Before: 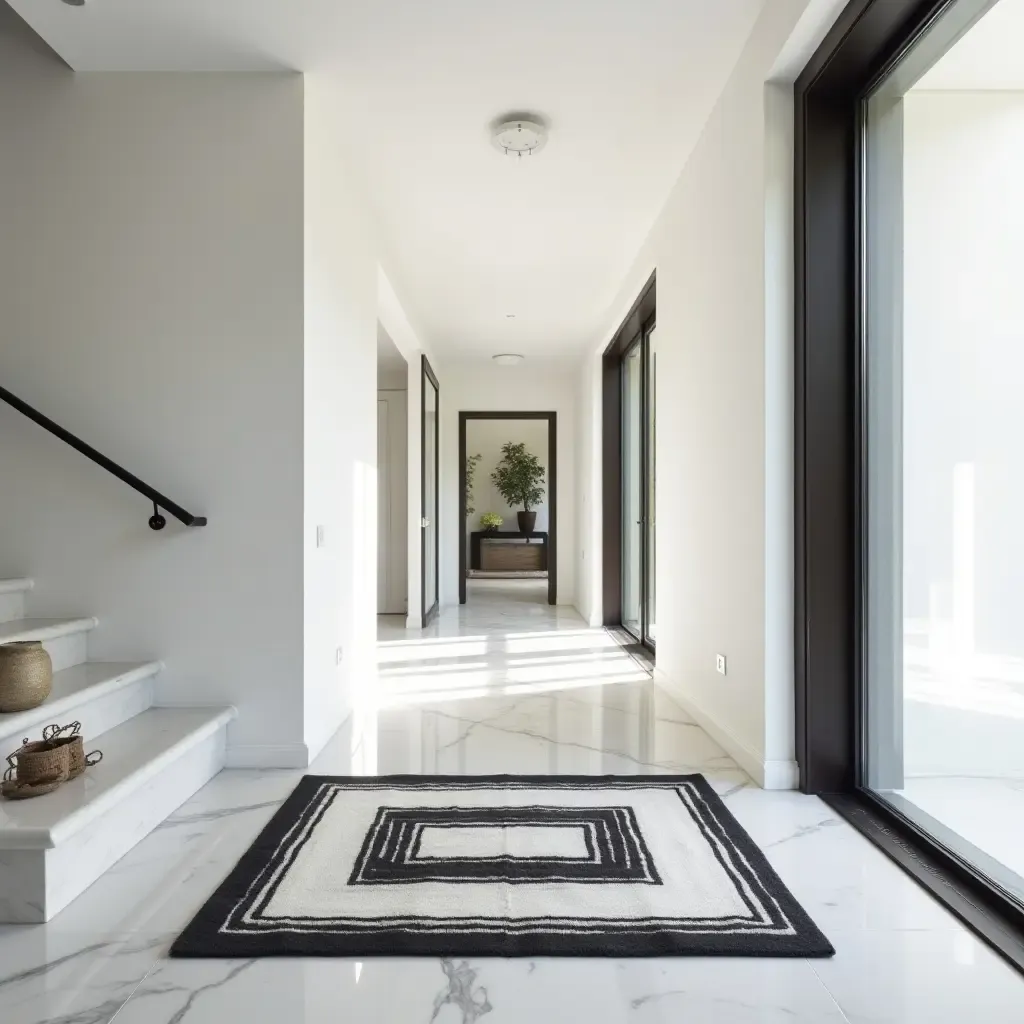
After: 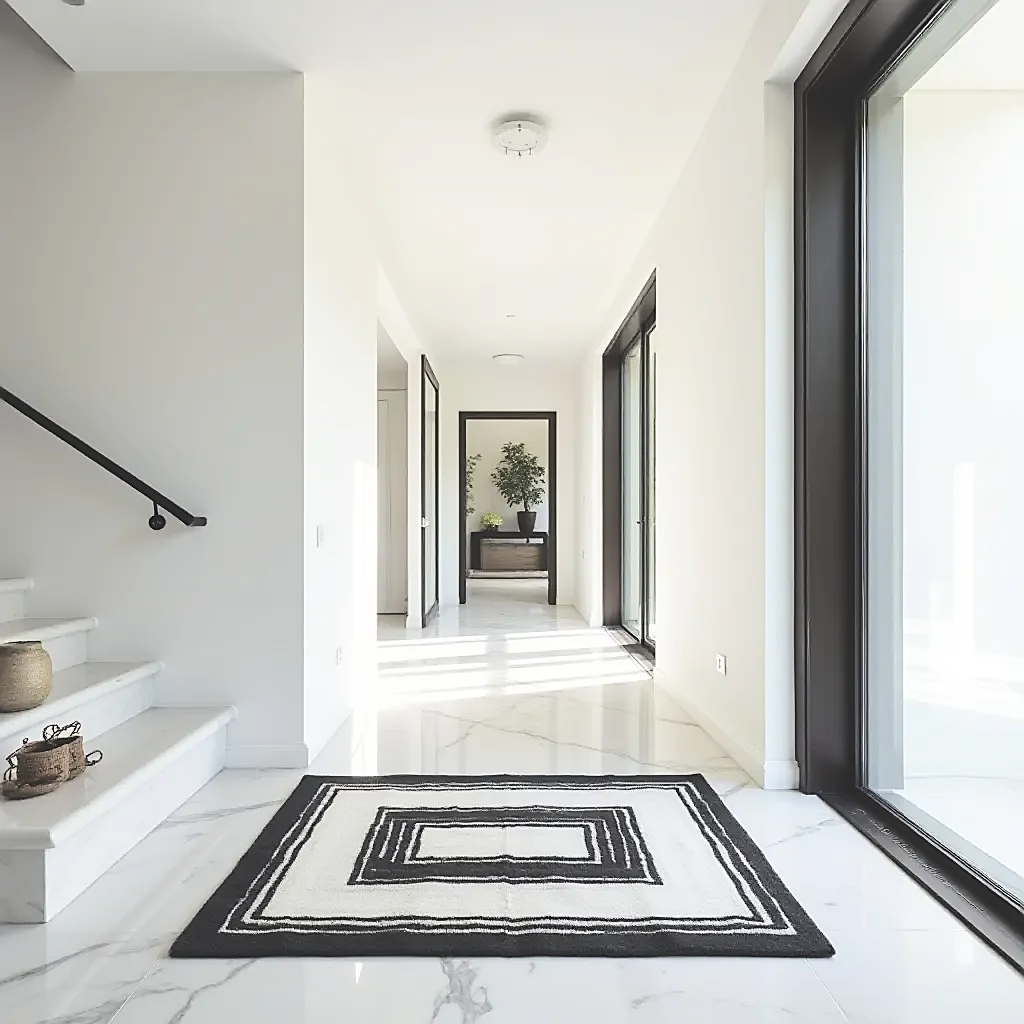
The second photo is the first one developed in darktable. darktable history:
tone curve: curves: ch0 [(0, 0) (0.003, 0.014) (0.011, 0.017) (0.025, 0.023) (0.044, 0.035) (0.069, 0.04) (0.1, 0.062) (0.136, 0.099) (0.177, 0.152) (0.224, 0.214) (0.277, 0.291) (0.335, 0.383) (0.399, 0.487) (0.468, 0.581) (0.543, 0.662) (0.623, 0.738) (0.709, 0.802) (0.801, 0.871) (0.898, 0.936) (1, 1)], color space Lab, independent channels, preserve colors none
sharpen: radius 1.385, amount 1.241, threshold 0.633
exposure: black level correction -0.027, compensate highlight preservation false
